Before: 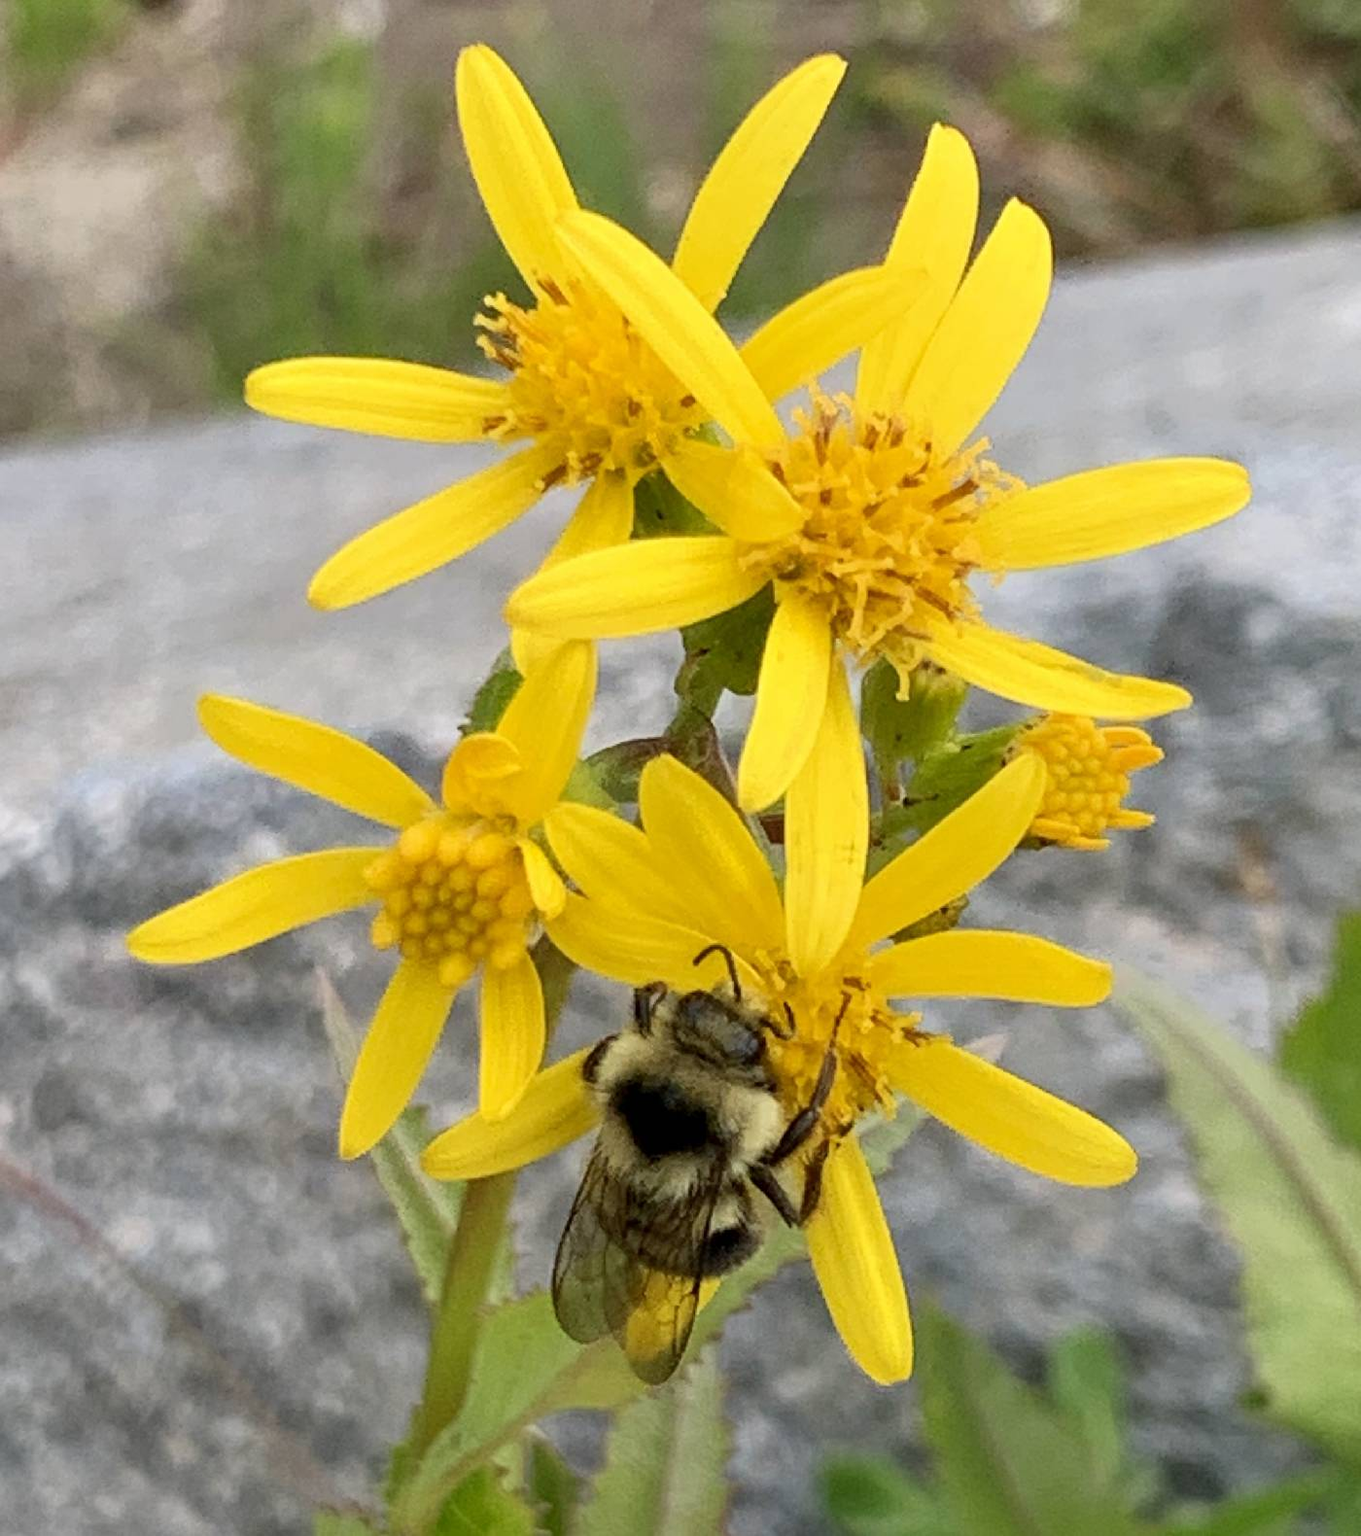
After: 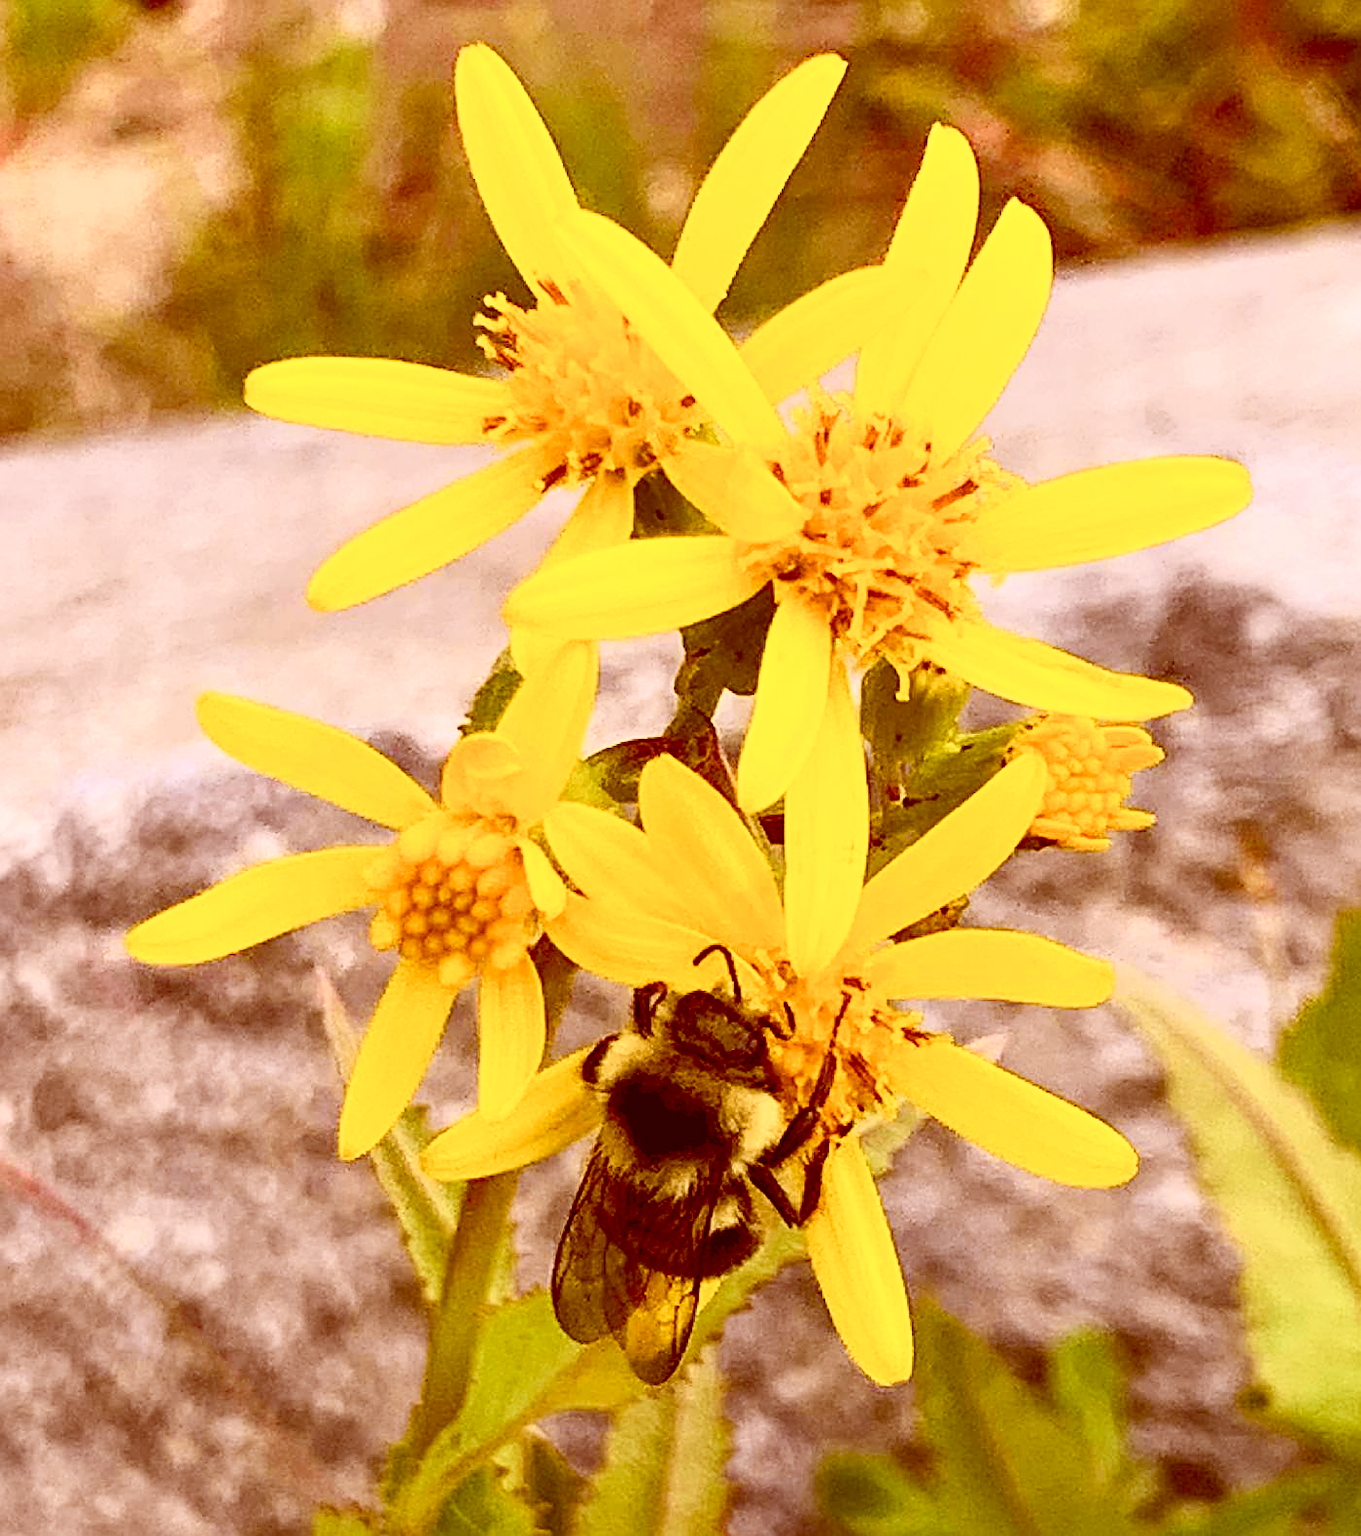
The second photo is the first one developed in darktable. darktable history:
color balance rgb: global offset › chroma 0.405%, global offset › hue 32.25°, linear chroma grading › global chroma 19.545%, perceptual saturation grading › global saturation -0.464%, global vibrance 2.841%
sharpen: on, module defaults
tone curve: curves: ch0 [(0, 0) (0.187, 0.12) (0.384, 0.363) (0.577, 0.681) (0.735, 0.881) (0.864, 0.959) (1, 0.987)]; ch1 [(0, 0) (0.402, 0.36) (0.476, 0.466) (0.501, 0.501) (0.518, 0.514) (0.564, 0.614) (0.614, 0.664) (0.741, 0.829) (1, 1)]; ch2 [(0, 0) (0.429, 0.387) (0.483, 0.481) (0.503, 0.501) (0.522, 0.531) (0.564, 0.605) (0.615, 0.697) (0.702, 0.774) (1, 0.895)], color space Lab, independent channels, preserve colors none
color correction: highlights a* 9.46, highlights b* 8.97, shadows a* 39.71, shadows b* 39.25, saturation 0.819
